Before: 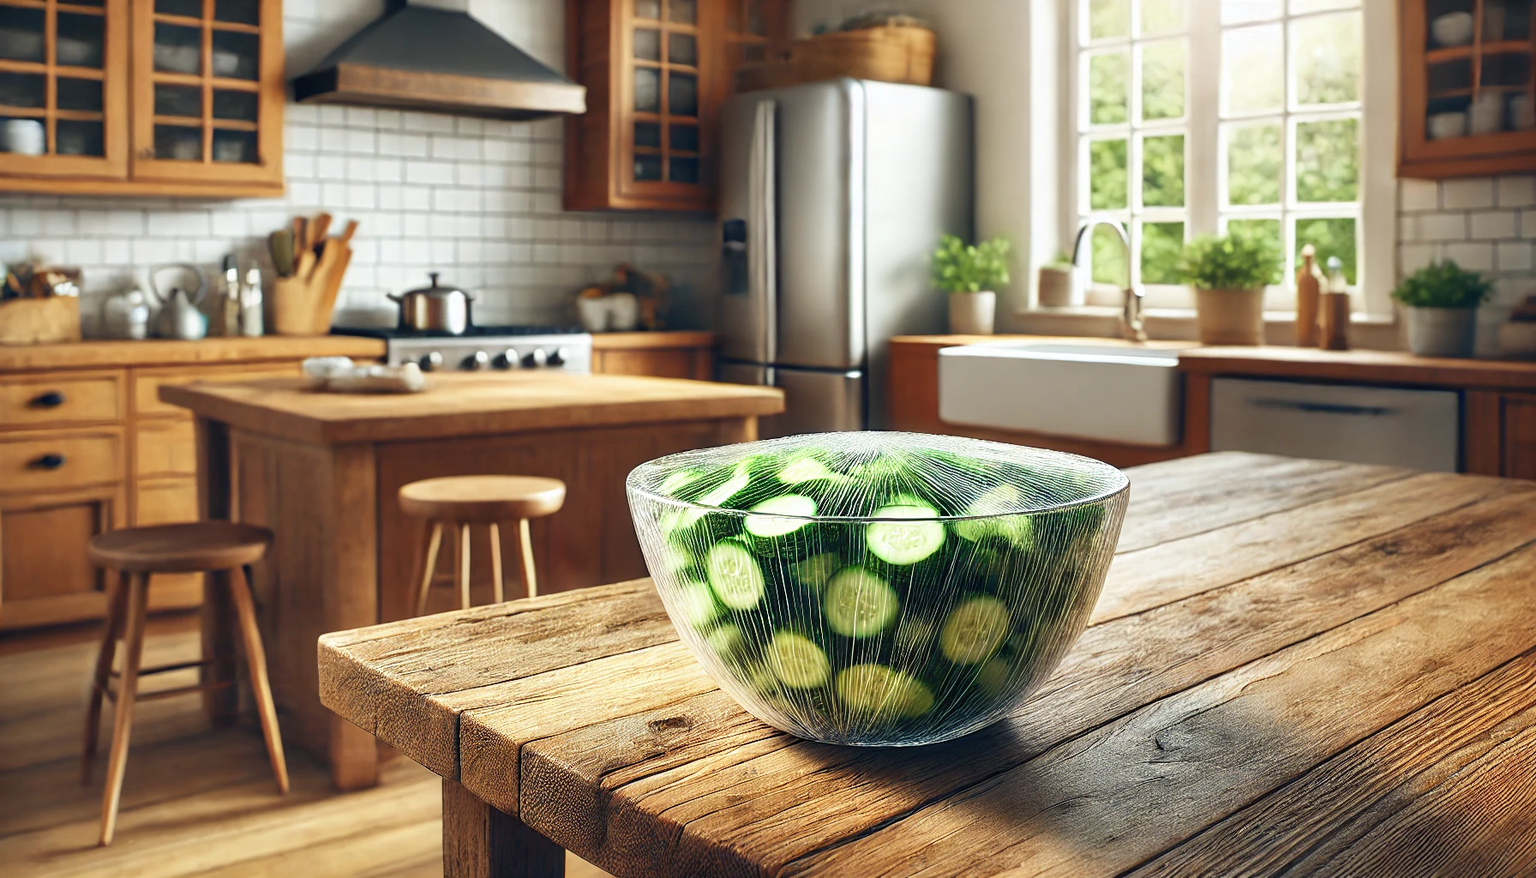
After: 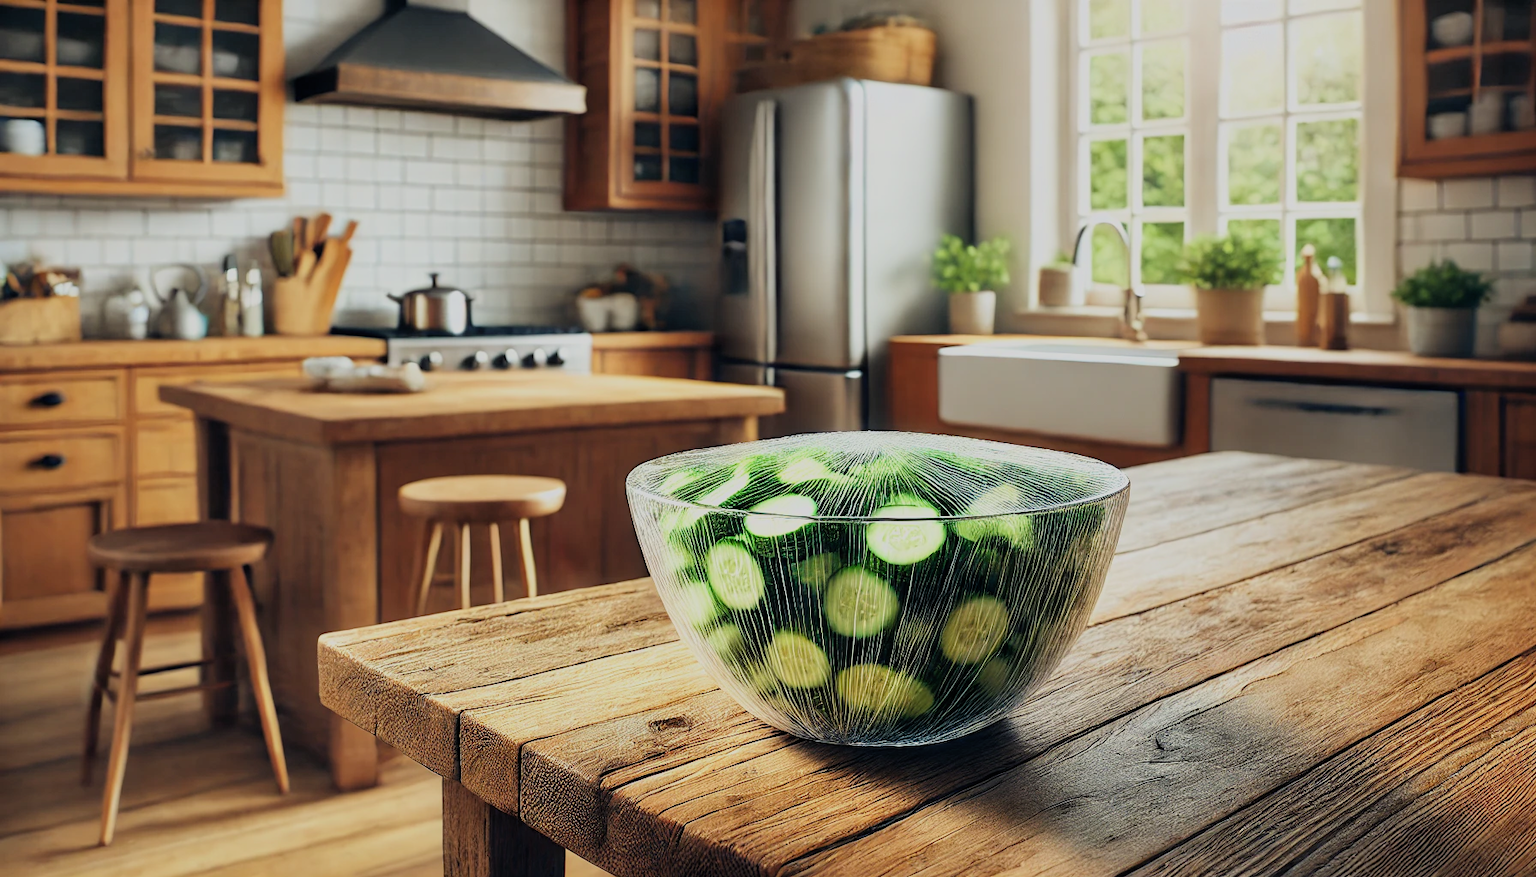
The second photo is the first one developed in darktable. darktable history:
filmic rgb: black relative exposure -7.65 EV, white relative exposure 4.56 EV, hardness 3.61, color science v6 (2022)
